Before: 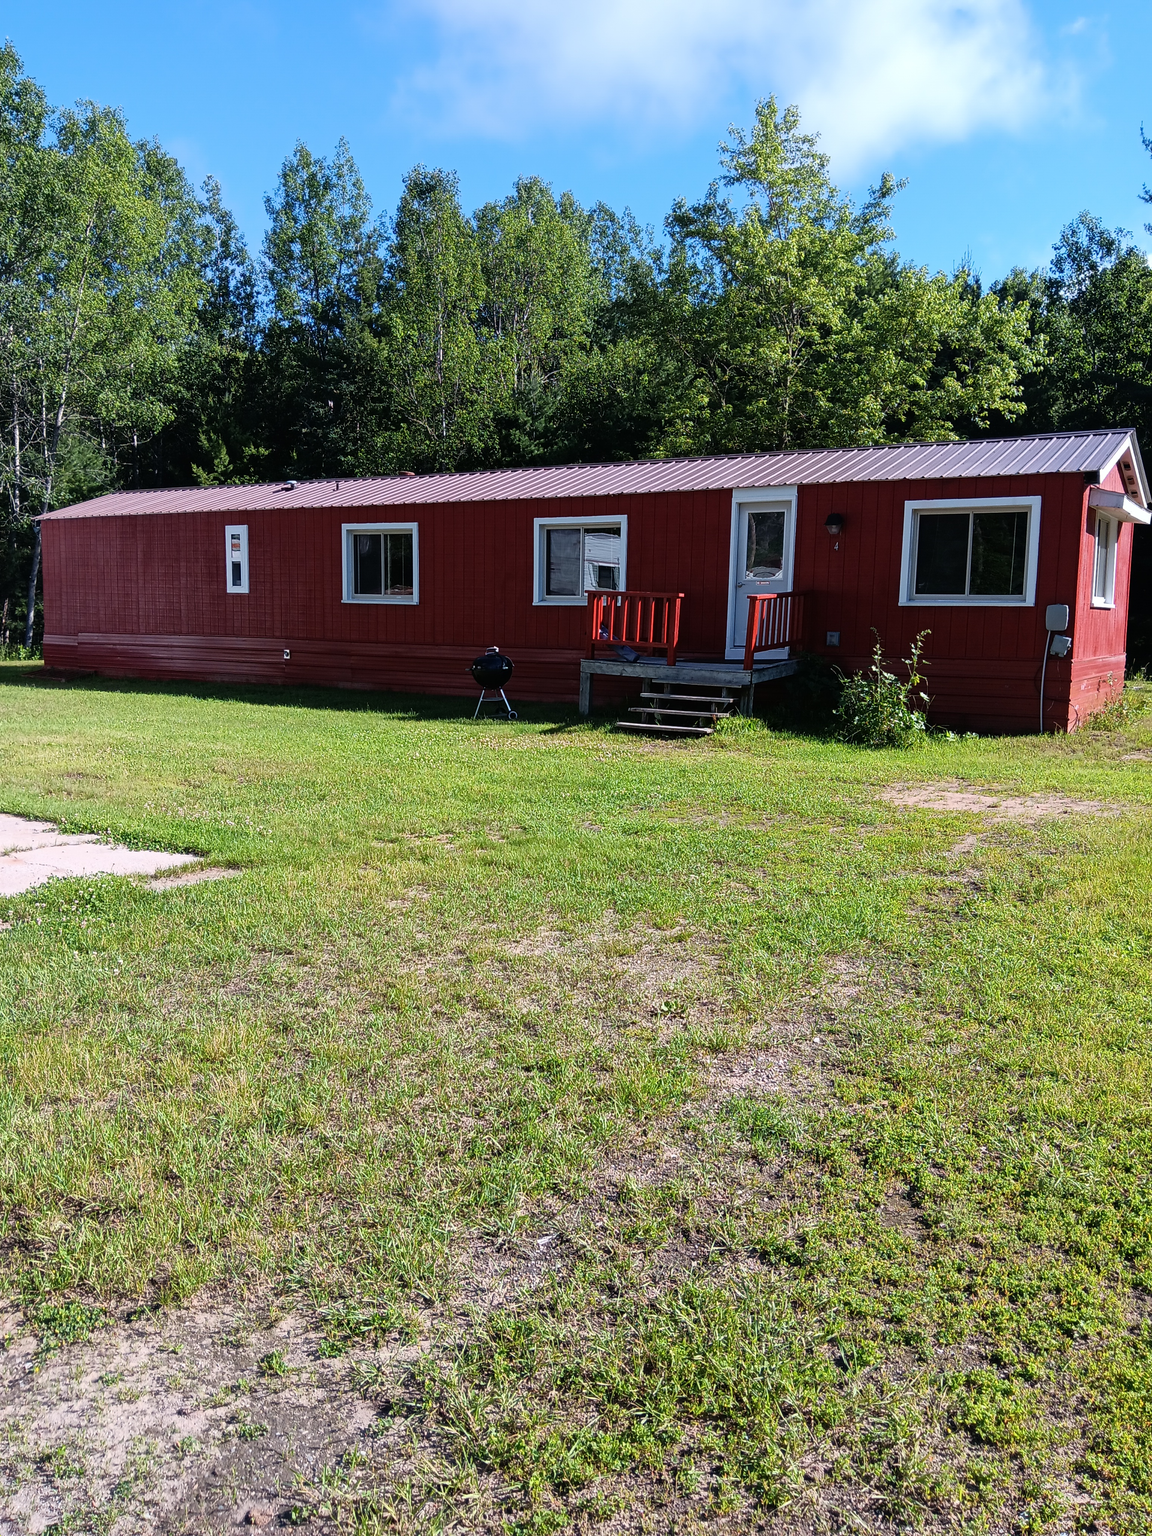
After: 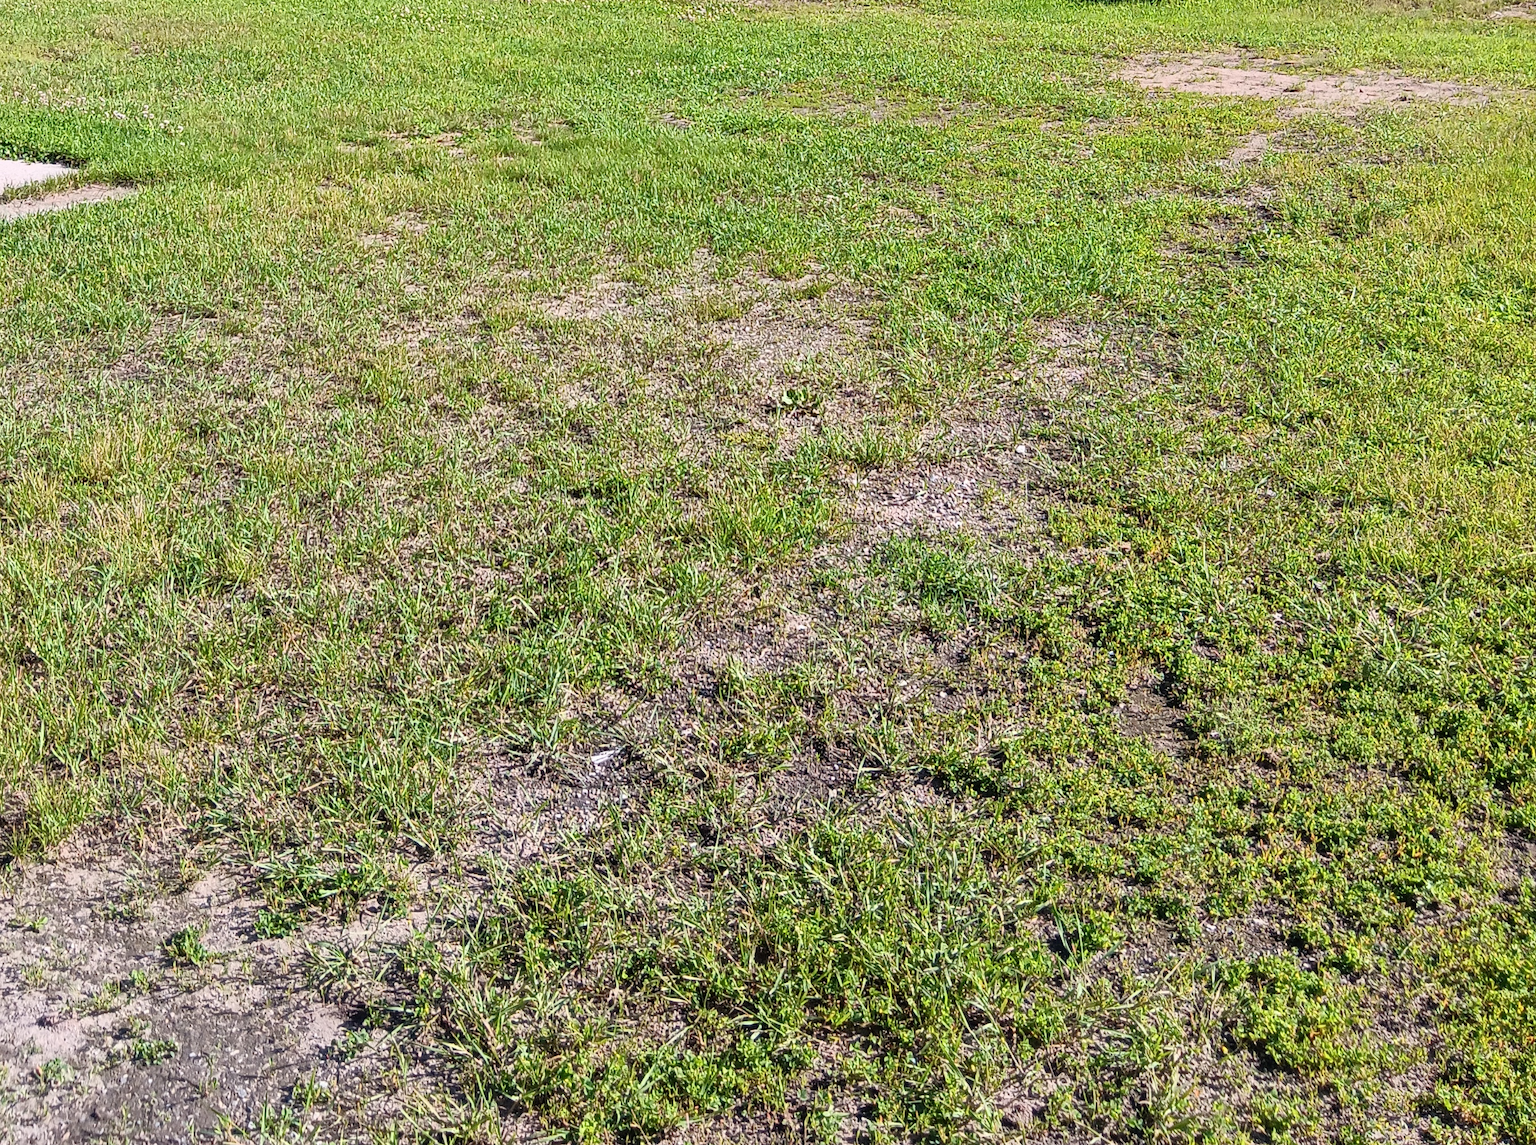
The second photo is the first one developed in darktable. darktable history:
crop and rotate: left 13.288%, top 48.719%, bottom 2.752%
